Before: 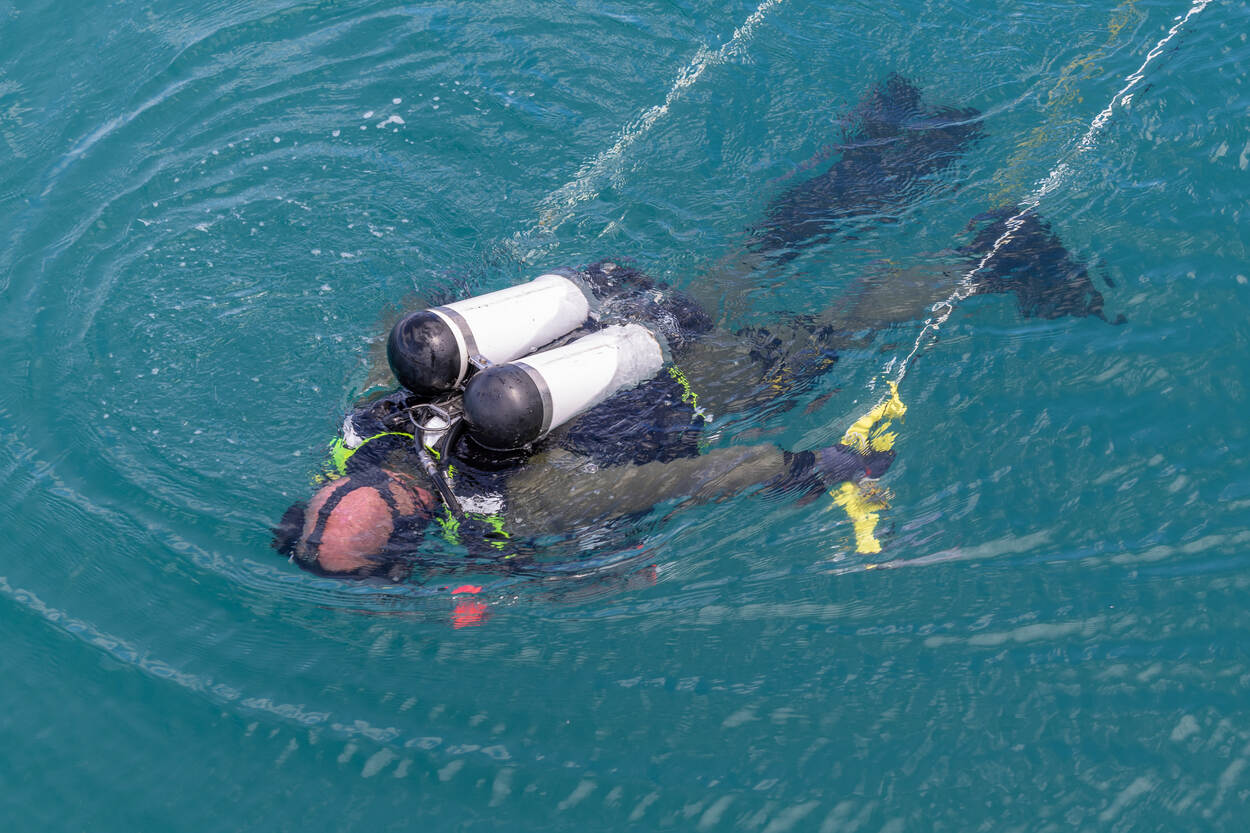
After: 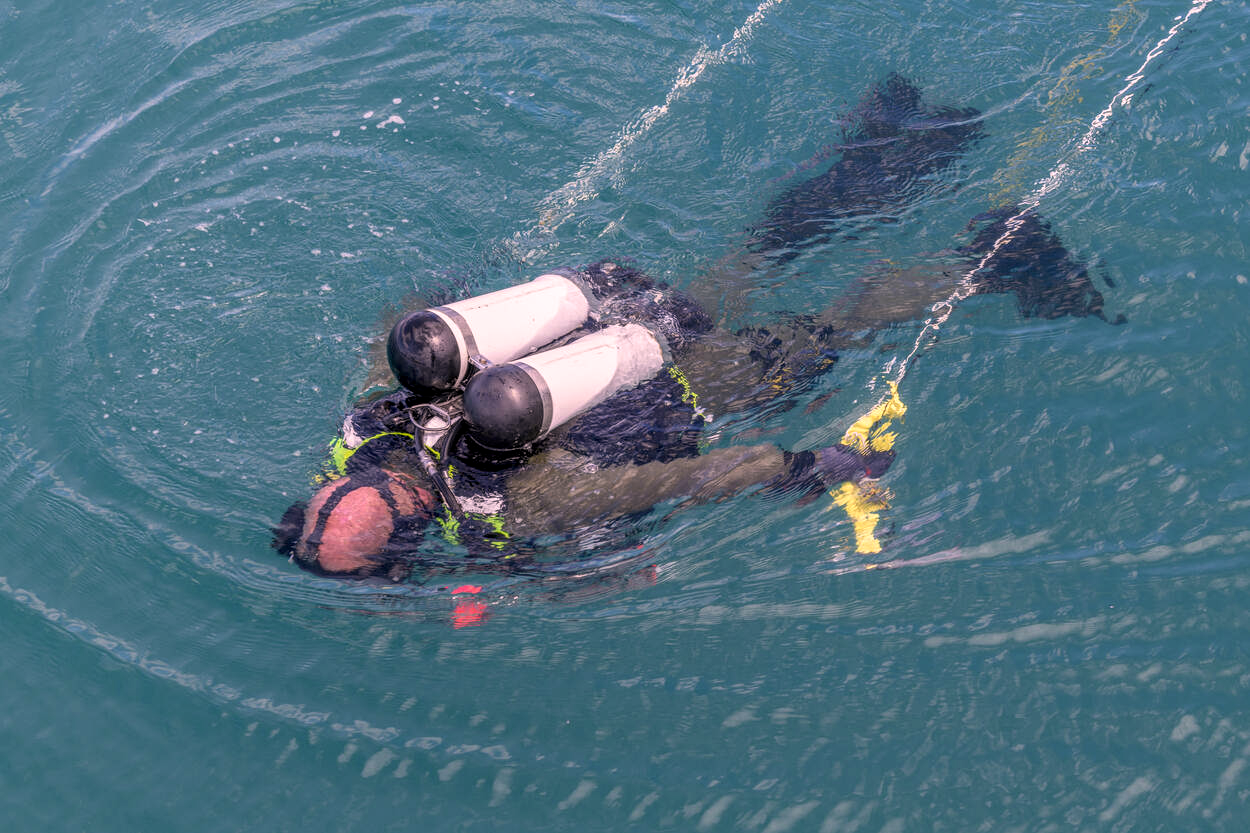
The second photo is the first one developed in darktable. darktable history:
color correction: highlights a* 14.63, highlights b* 4.87
local contrast: on, module defaults
